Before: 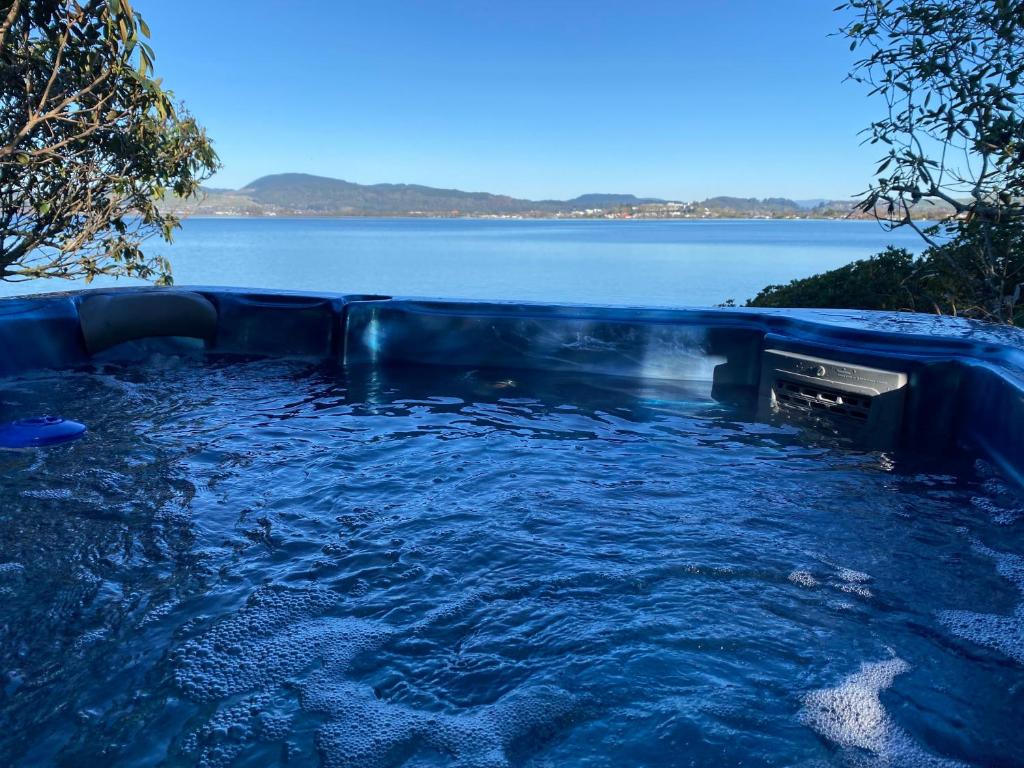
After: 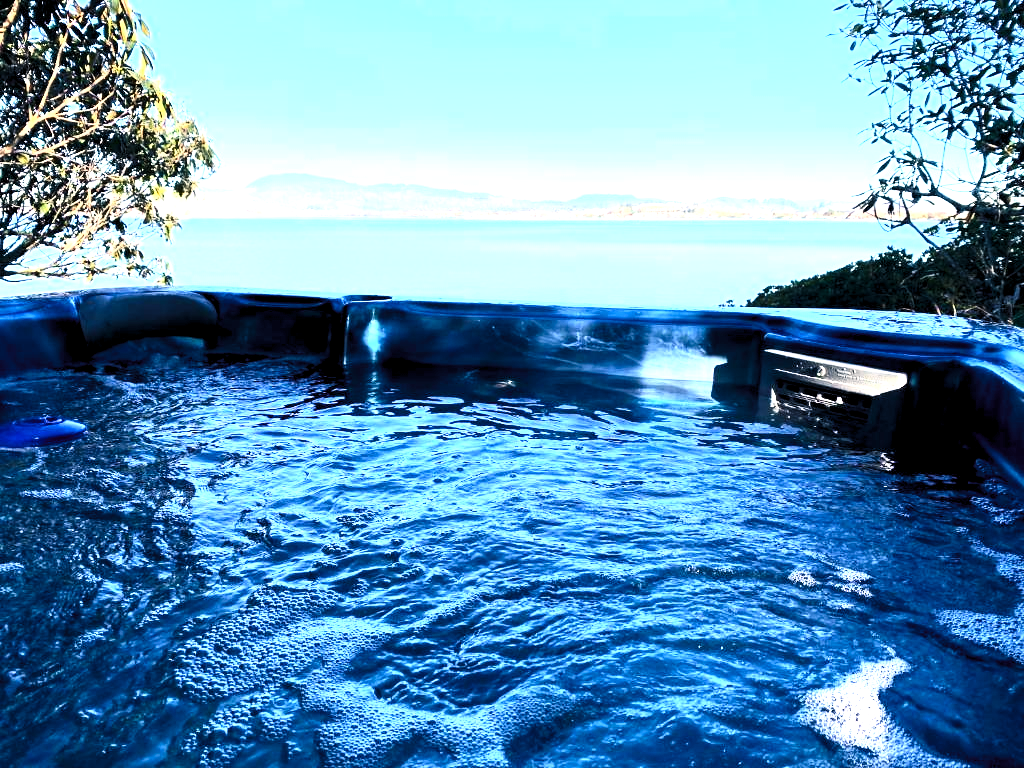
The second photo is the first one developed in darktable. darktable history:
exposure: black level correction 0, exposure 1.026 EV, compensate highlight preservation false
levels: white 99.91%, levels [0.055, 0.477, 0.9]
color balance rgb: shadows lift › hue 84.92°, highlights gain › chroma 3.619%, highlights gain › hue 59.63°, linear chroma grading › shadows -3.682%, linear chroma grading › highlights -3.84%, perceptual saturation grading › global saturation 9.985%, perceptual brilliance grading › global brilliance 2.592%, perceptual brilliance grading › highlights -2.425%, perceptual brilliance grading › shadows 3.46%, global vibrance 20%
contrast brightness saturation: contrast 0.382, brightness 0.111
